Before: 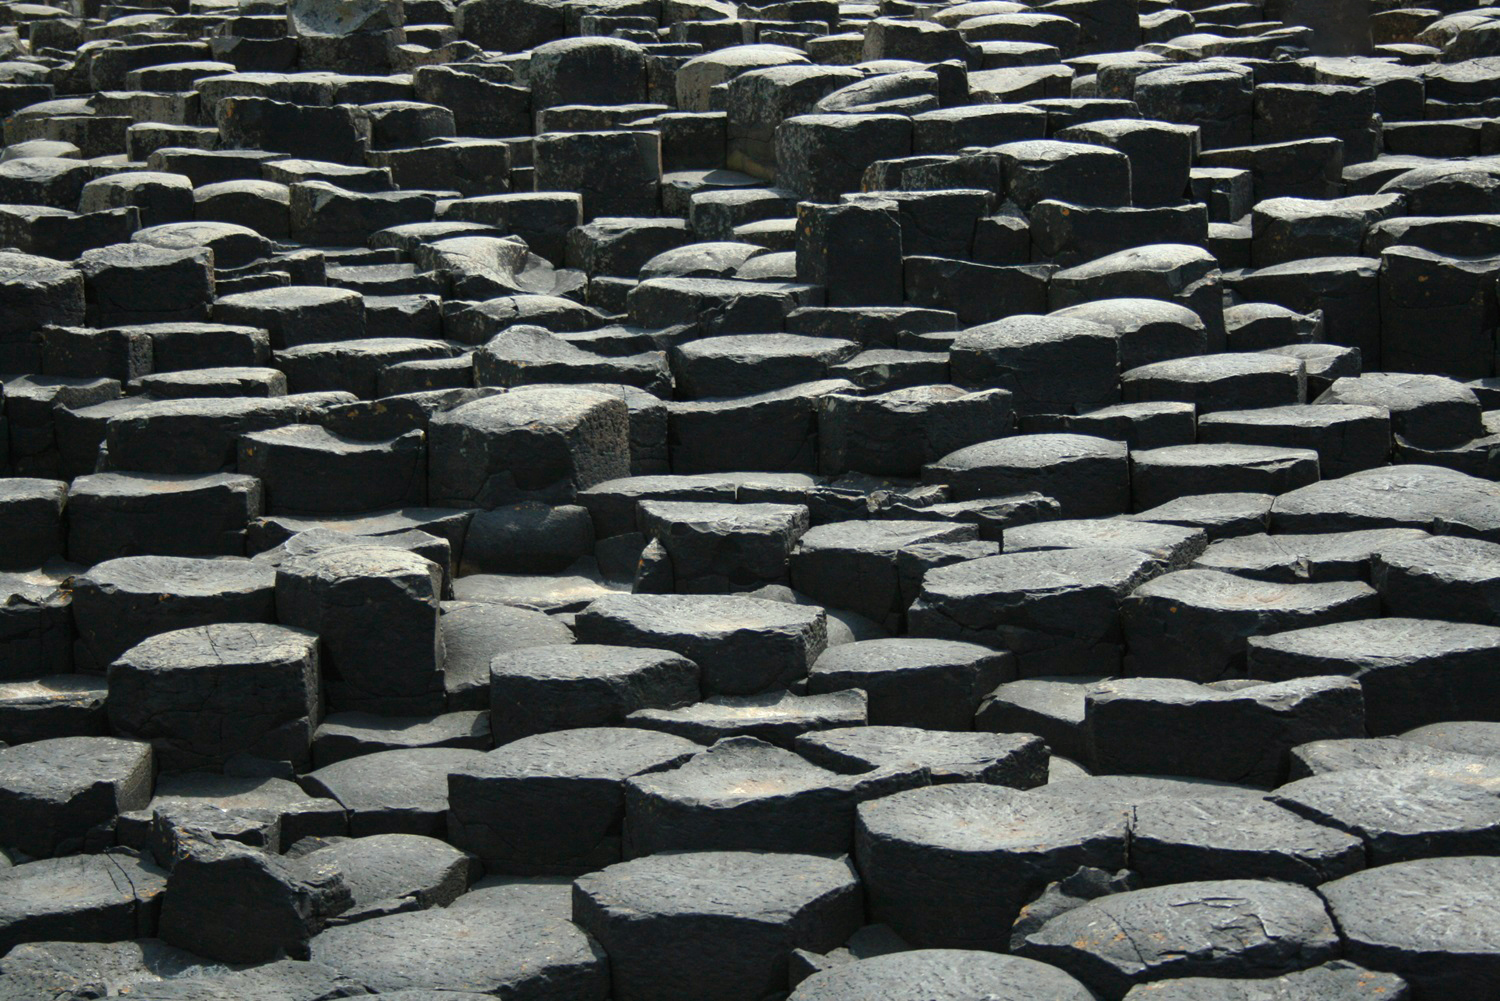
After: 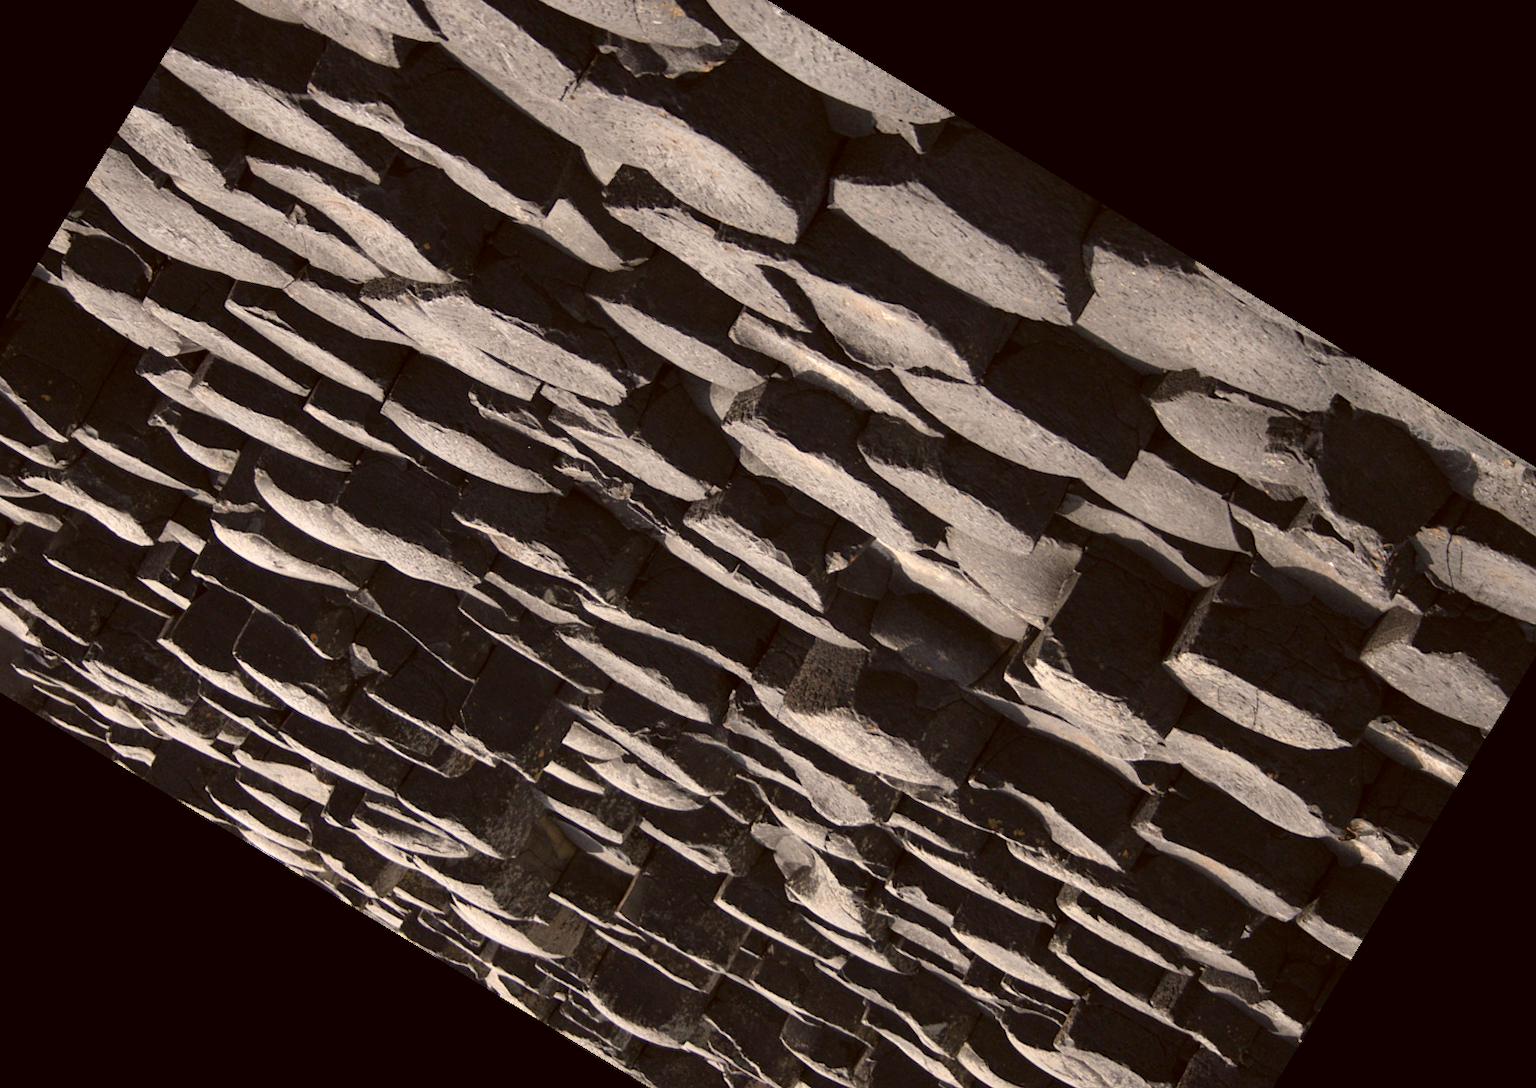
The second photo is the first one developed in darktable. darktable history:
color correction: highlights a* 10.21, highlights b* 9.79, shadows a* 8.61, shadows b* 7.88, saturation 0.8
crop and rotate: angle 148.68°, left 9.111%, top 15.603%, right 4.588%, bottom 17.041%
